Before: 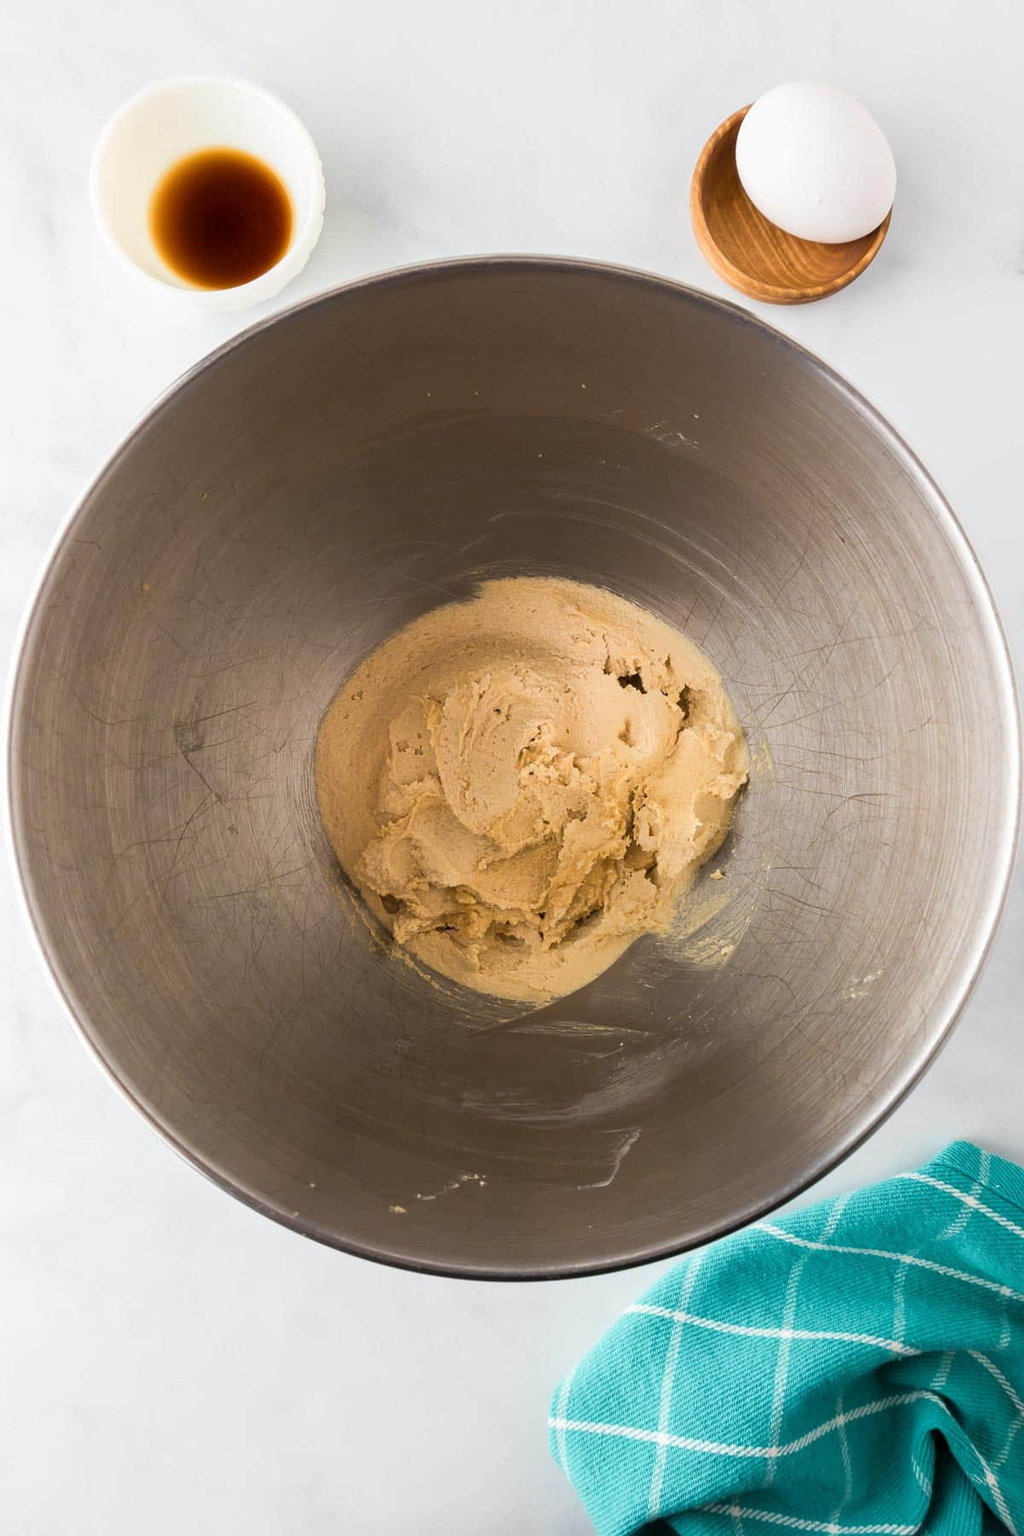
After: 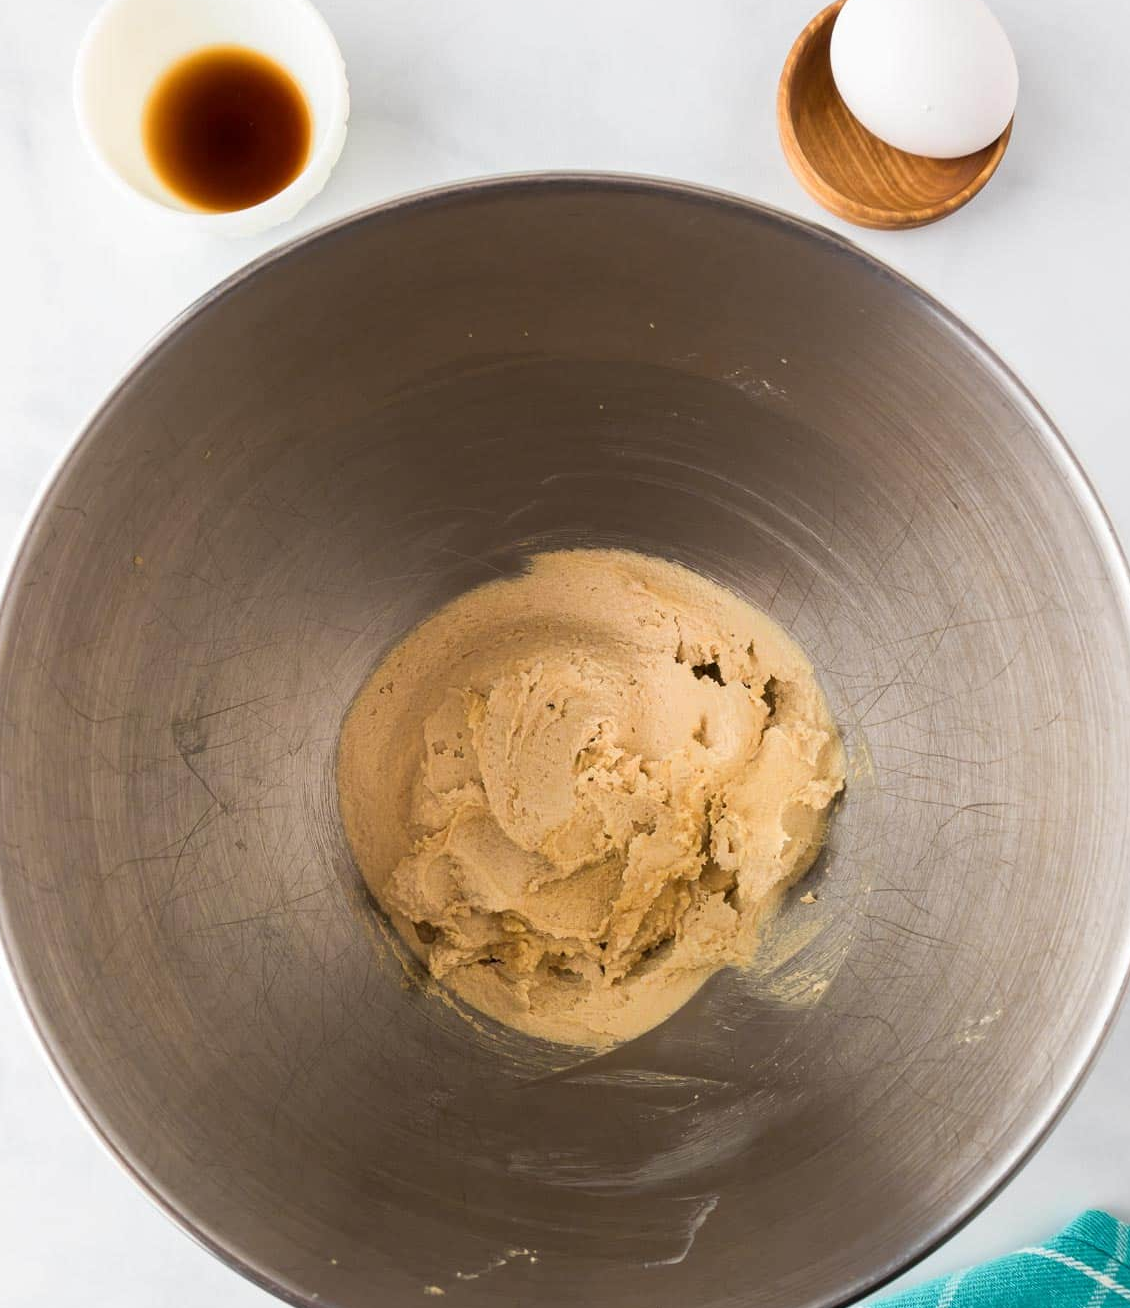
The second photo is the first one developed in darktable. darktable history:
crop: left 2.677%, top 7.062%, right 3.076%, bottom 20.261%
